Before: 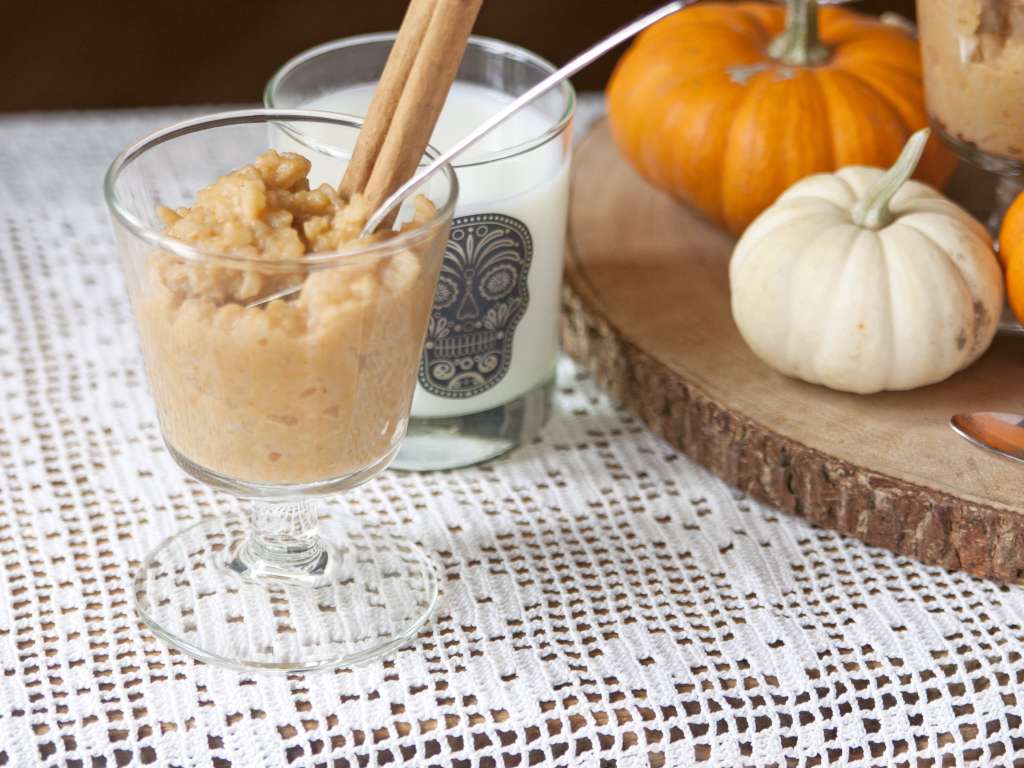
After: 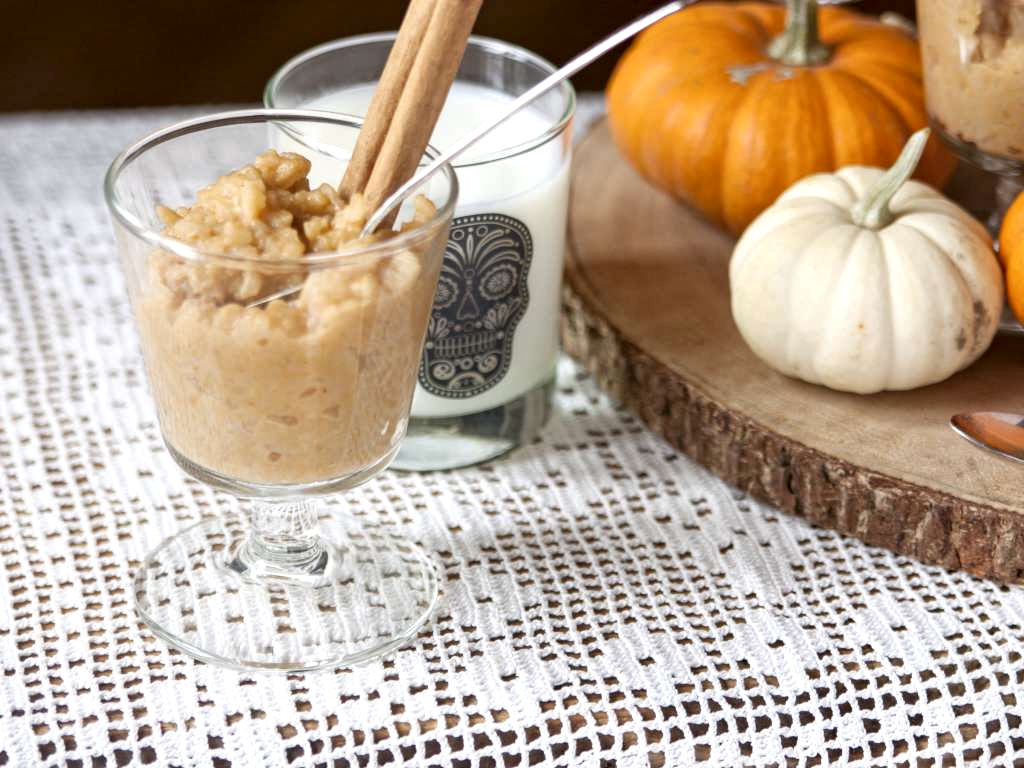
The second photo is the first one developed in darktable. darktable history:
local contrast: highlights 130%, shadows 130%, detail 139%, midtone range 0.256
